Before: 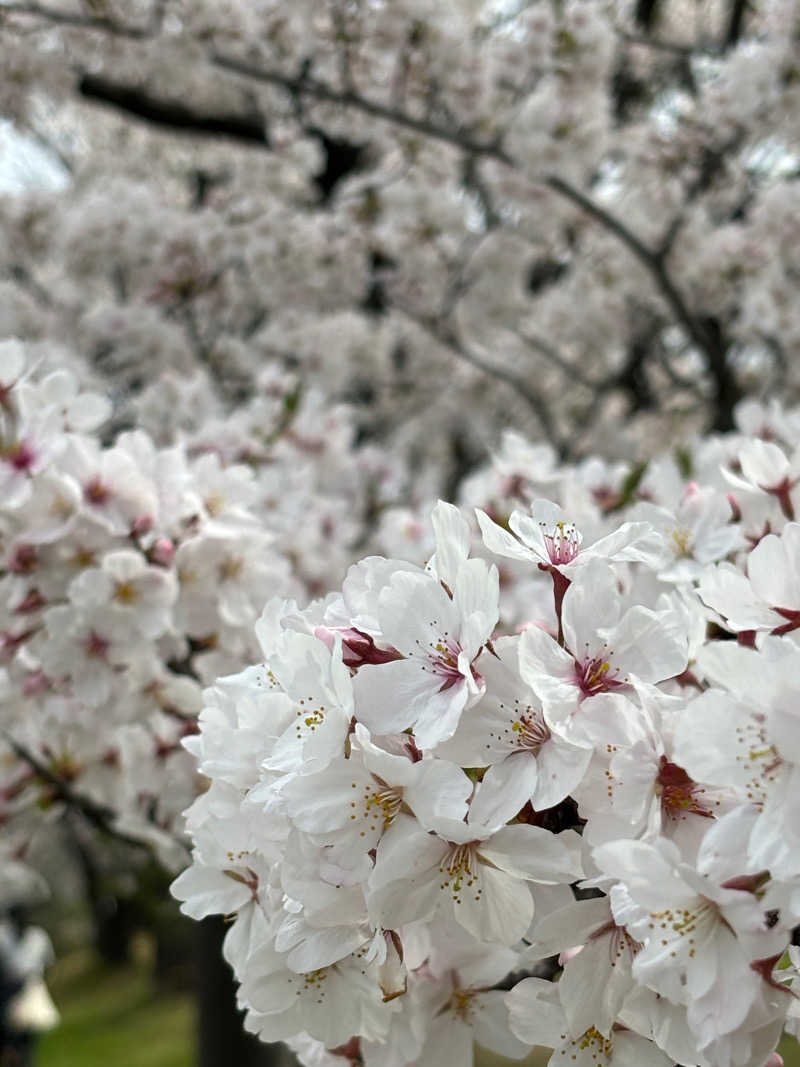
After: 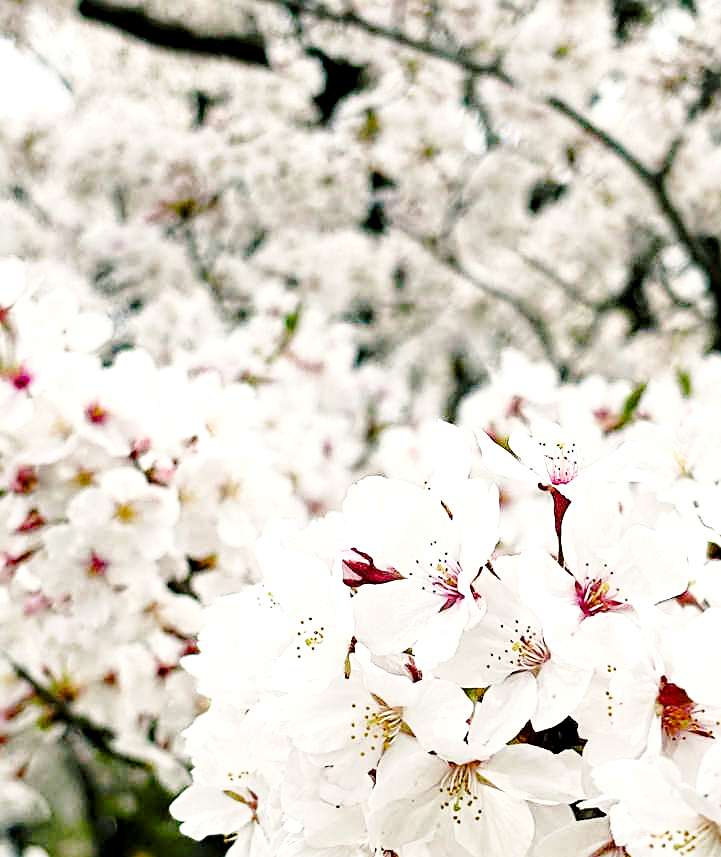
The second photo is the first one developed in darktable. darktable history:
exposure: black level correction 0, exposure 0.897 EV, compensate highlight preservation false
color balance rgb: shadows lift › chroma 2.038%, shadows lift › hue 221.73°, global offset › luminance -0.474%, linear chroma grading › shadows -2.046%, linear chroma grading › highlights -14.991%, linear chroma grading › global chroma -9.926%, linear chroma grading › mid-tones -9.697%, perceptual saturation grading › global saturation 20%, perceptual saturation grading › highlights -50.208%, perceptual saturation grading › shadows 30.728%, global vibrance 20%
sharpen: on, module defaults
color correction: highlights a* 0.777, highlights b* 2.84, saturation 1.06
base curve: curves: ch0 [(0, 0) (0.028, 0.03) (0.121, 0.232) (0.46, 0.748) (0.859, 0.968) (1, 1)], preserve colors none
crop: top 7.5%, right 9.821%, bottom 12.089%
haze removal: compatibility mode true, adaptive false
